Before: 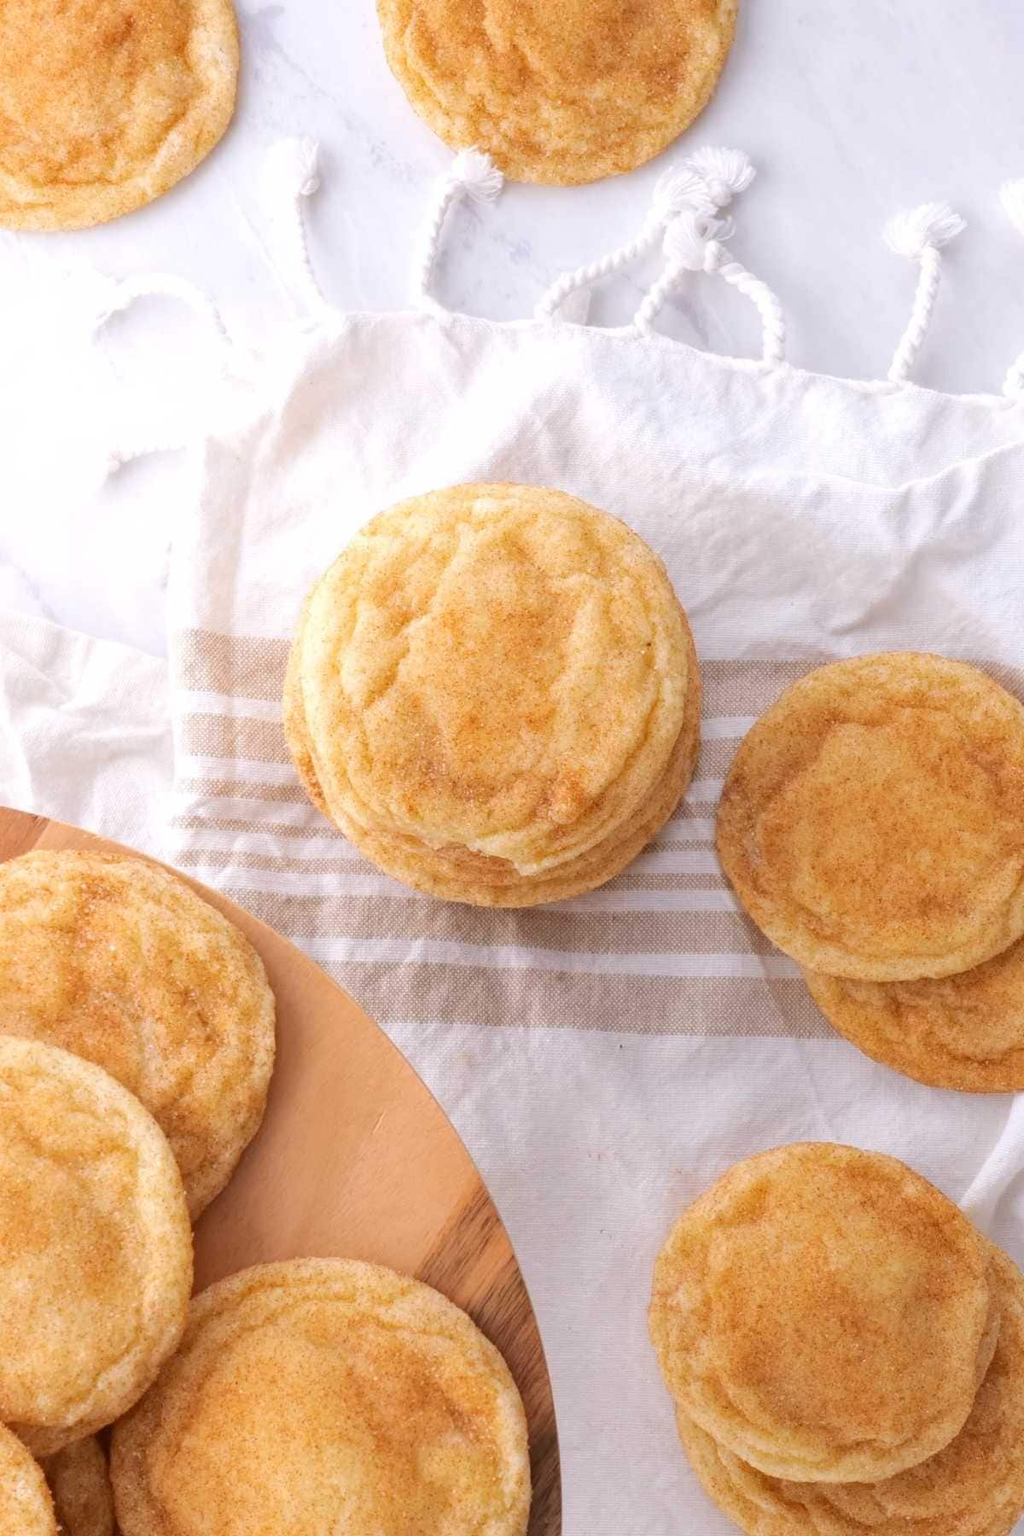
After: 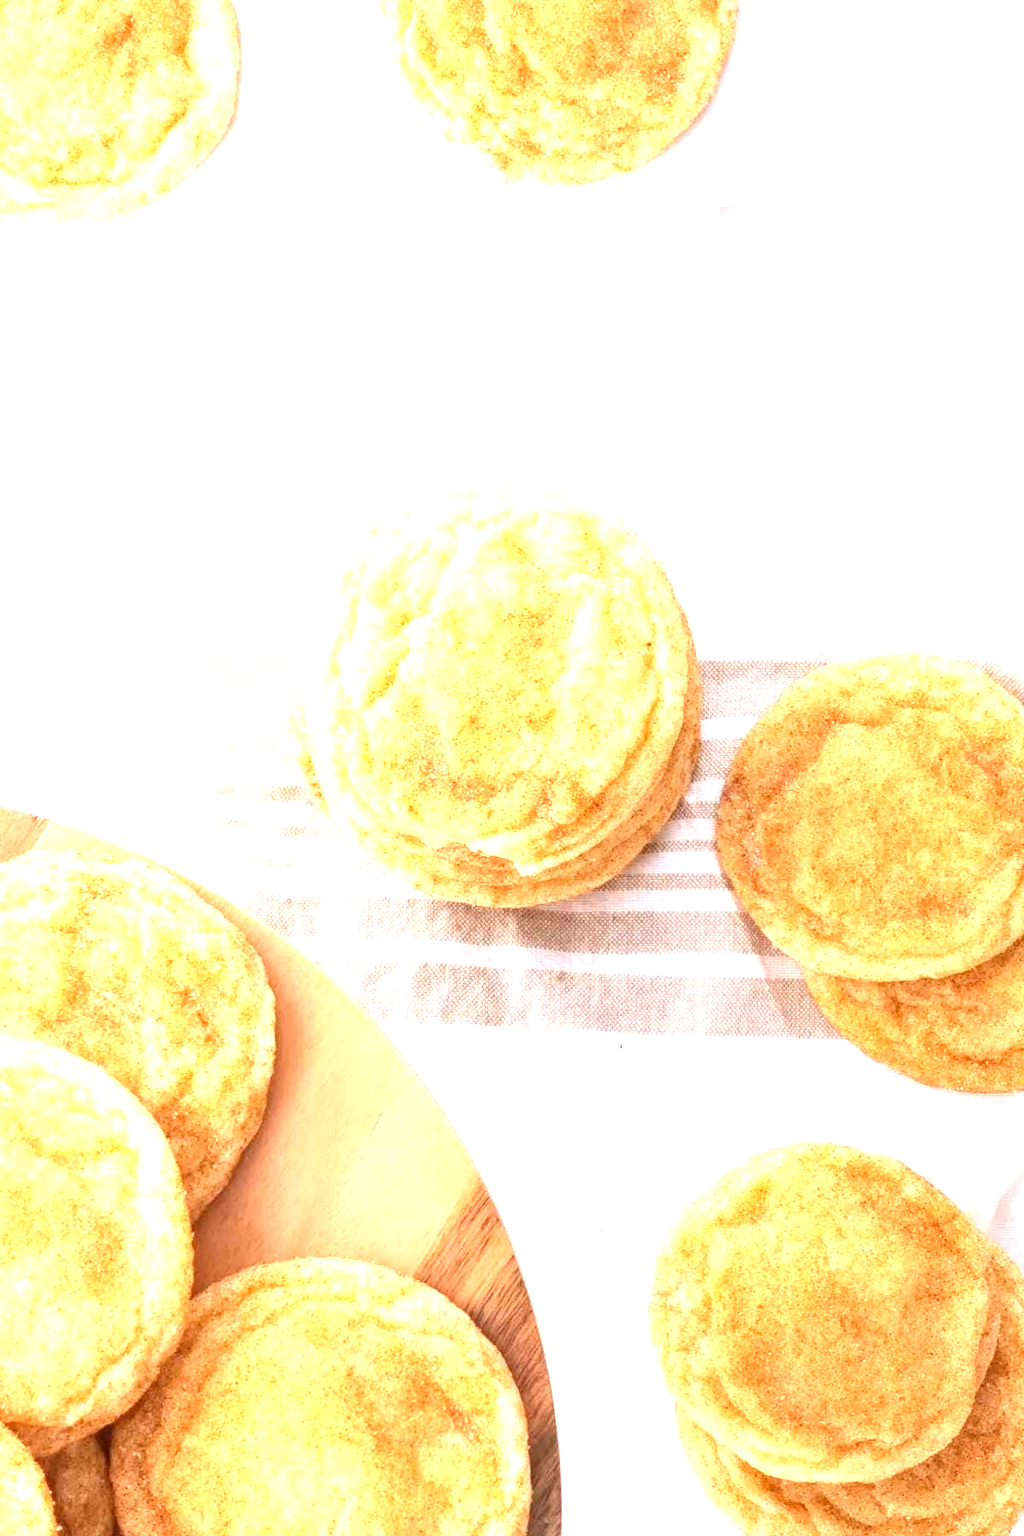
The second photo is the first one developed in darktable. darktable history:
exposure: black level correction 0, exposure 1.502 EV, compensate highlight preservation false
local contrast: on, module defaults
